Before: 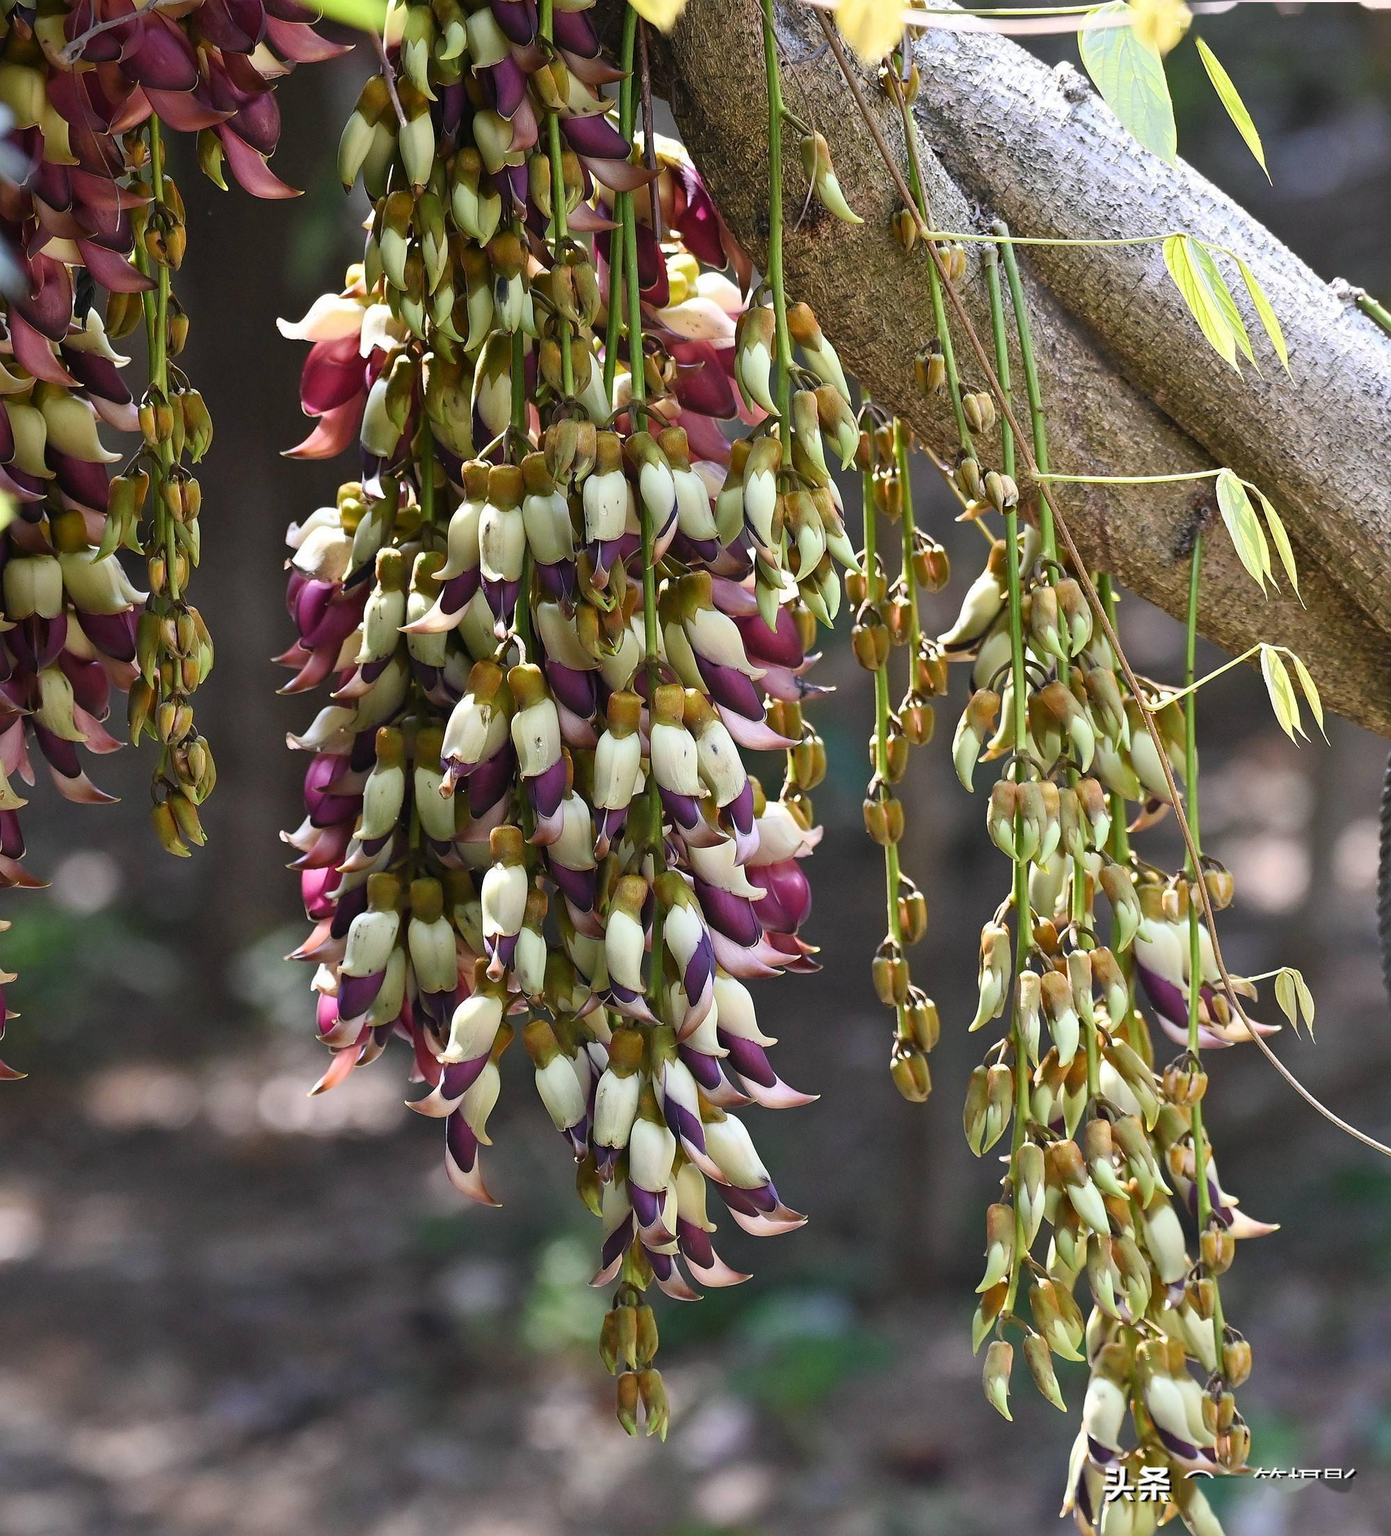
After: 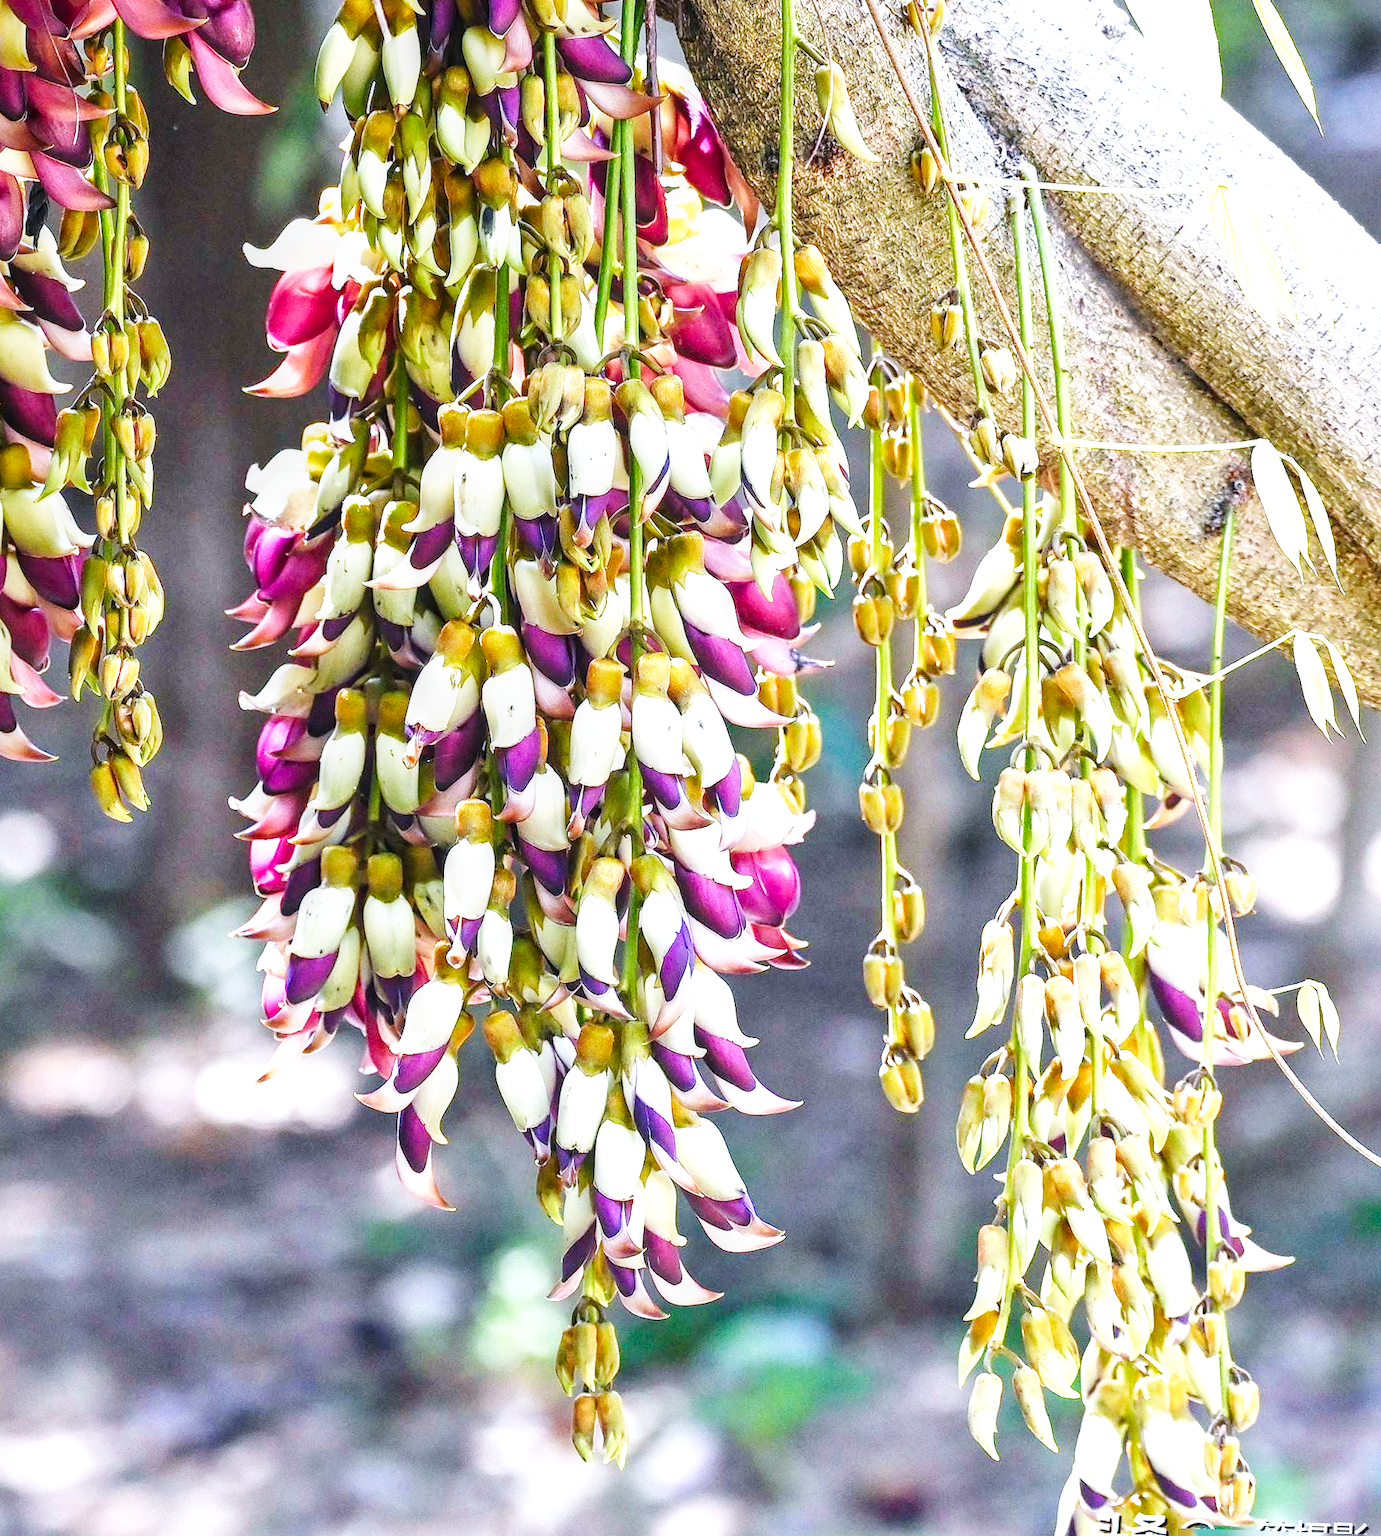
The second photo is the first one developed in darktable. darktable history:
exposure: black level correction 0, exposure 0.95 EV, compensate highlight preservation false
color calibration: output R [0.994, 0.059, -0.119, 0], output G [-0.036, 1.09, -0.119, 0], output B [0.078, -0.108, 0.961, 0], illuminant as shot in camera, x 0.369, y 0.382, temperature 4320.2 K
crop and rotate: angle -1.88°, left 3.152%, top 3.591%, right 1.571%, bottom 0.497%
base curve: curves: ch0 [(0, 0.003) (0.001, 0.002) (0.006, 0.004) (0.02, 0.022) (0.048, 0.086) (0.094, 0.234) (0.162, 0.431) (0.258, 0.629) (0.385, 0.8) (0.548, 0.918) (0.751, 0.988) (1, 1)], preserve colors none
local contrast: highlights 25%, detail 130%
